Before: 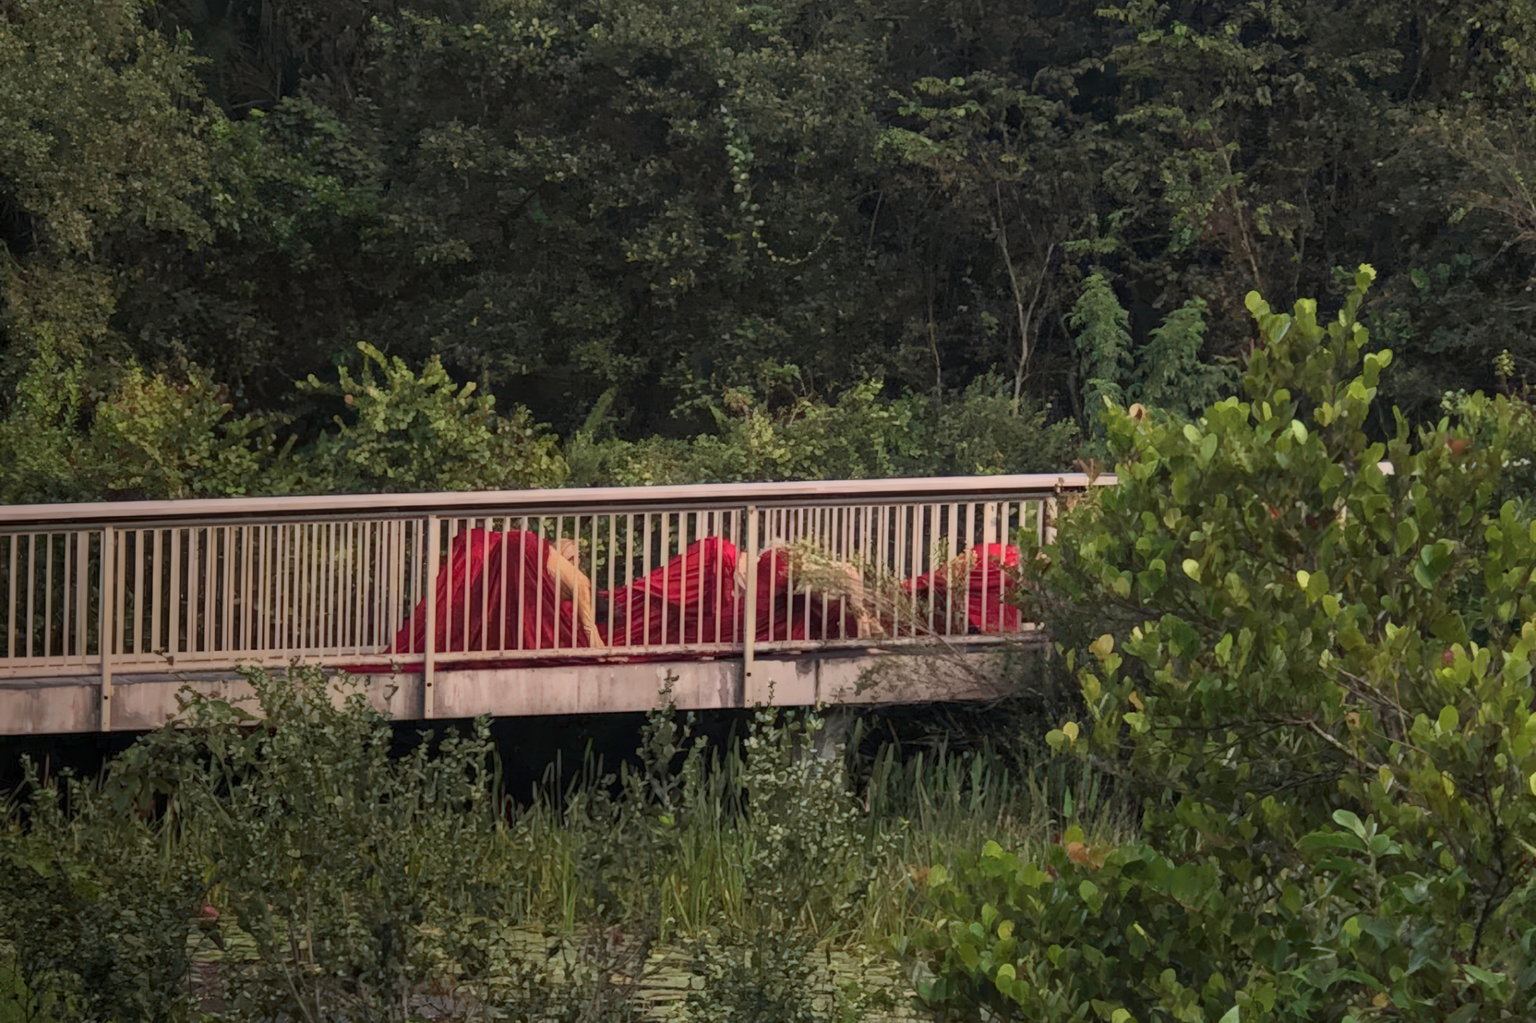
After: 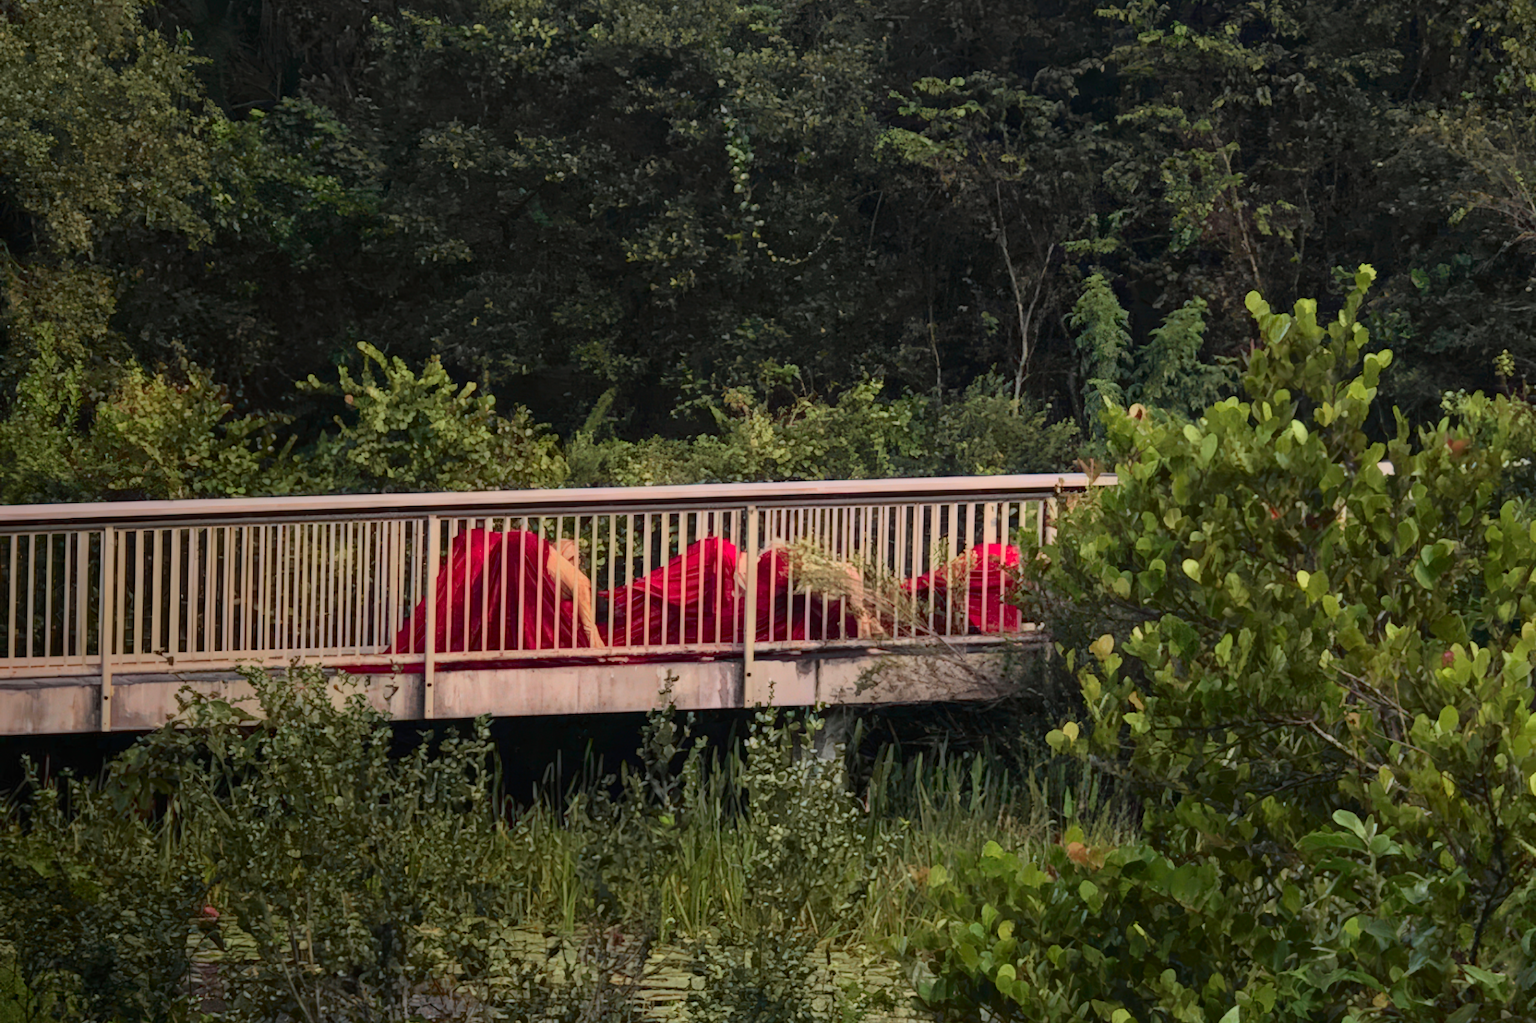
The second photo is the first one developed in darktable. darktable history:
white balance: emerald 1
tone curve: curves: ch0 [(0, 0.008) (0.046, 0.032) (0.151, 0.108) (0.367, 0.379) (0.496, 0.526) (0.771, 0.786) (0.857, 0.85) (1, 0.965)]; ch1 [(0, 0) (0.248, 0.252) (0.388, 0.383) (0.482, 0.478) (0.499, 0.499) (0.518, 0.518) (0.544, 0.552) (0.585, 0.617) (0.683, 0.735) (0.823, 0.894) (1, 1)]; ch2 [(0, 0) (0.302, 0.284) (0.427, 0.417) (0.473, 0.47) (0.503, 0.503) (0.523, 0.518) (0.55, 0.563) (0.624, 0.643) (0.753, 0.764) (1, 1)], color space Lab, independent channels, preserve colors none
